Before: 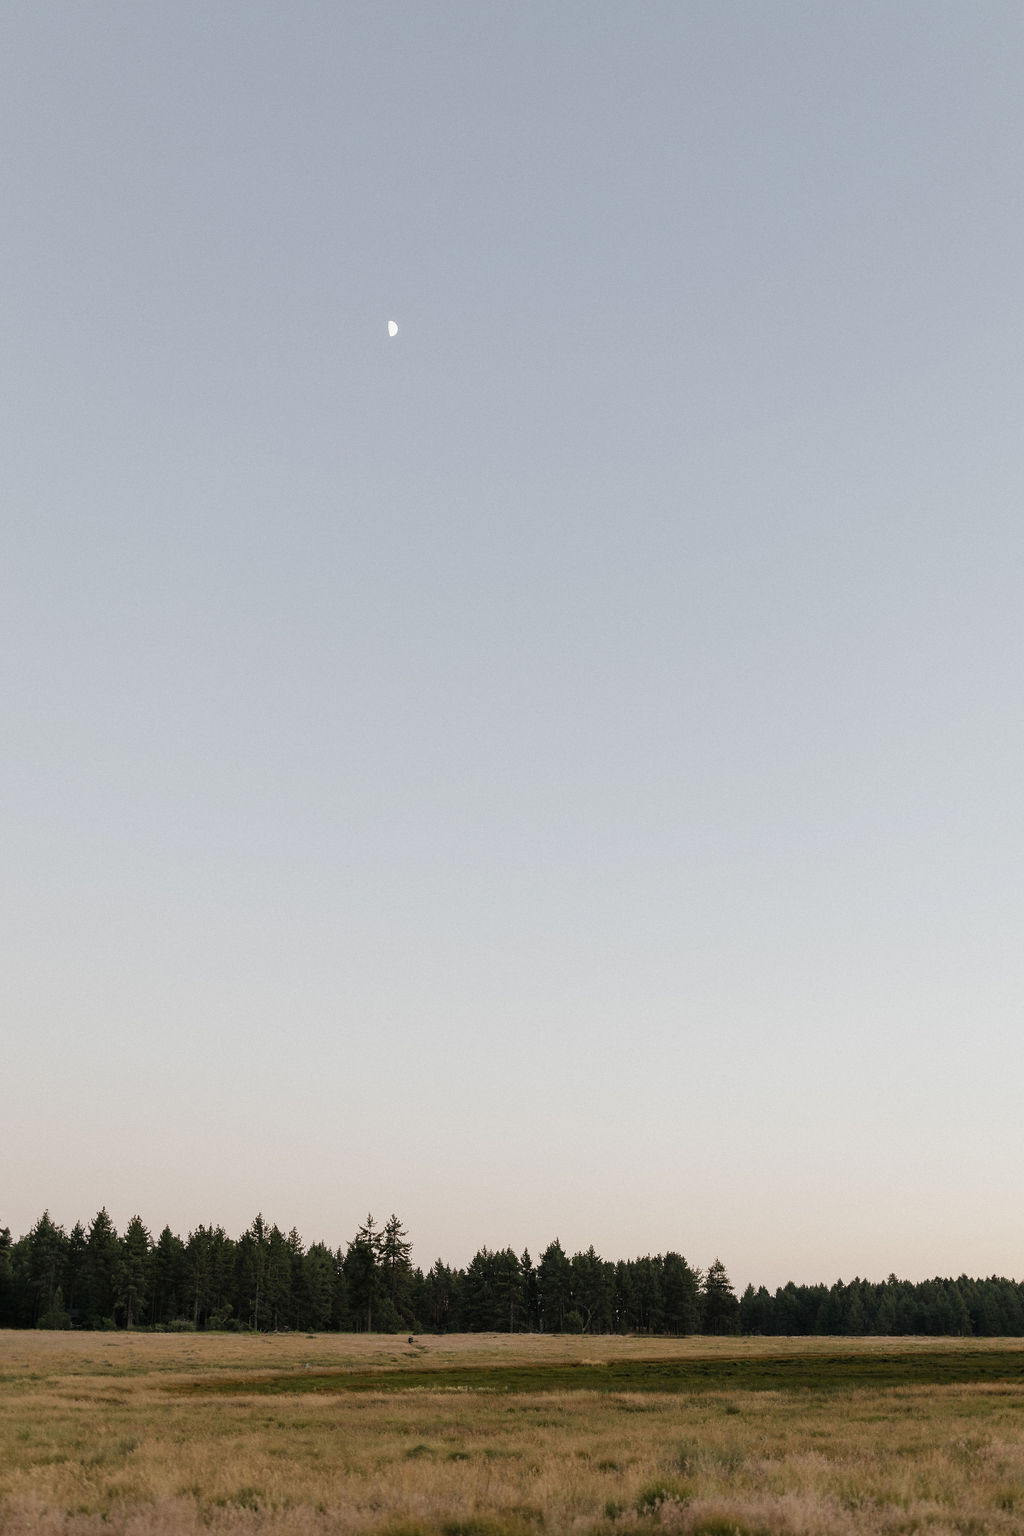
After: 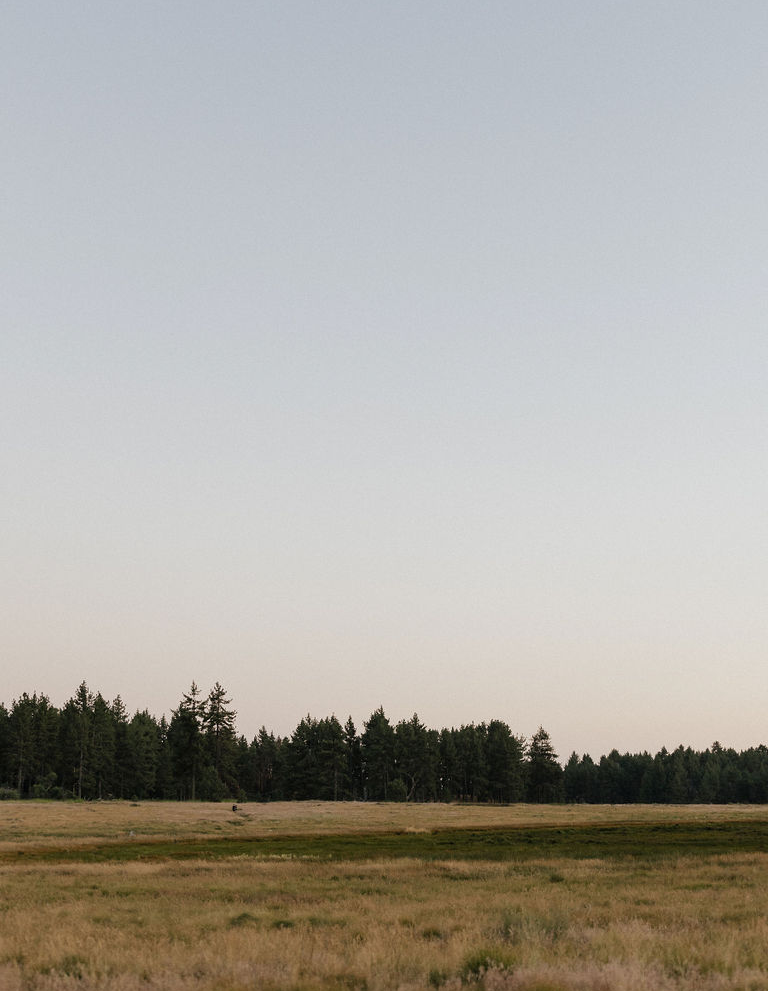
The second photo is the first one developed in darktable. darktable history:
crop and rotate: left 17.196%, top 34.692%, right 7.791%, bottom 0.781%
